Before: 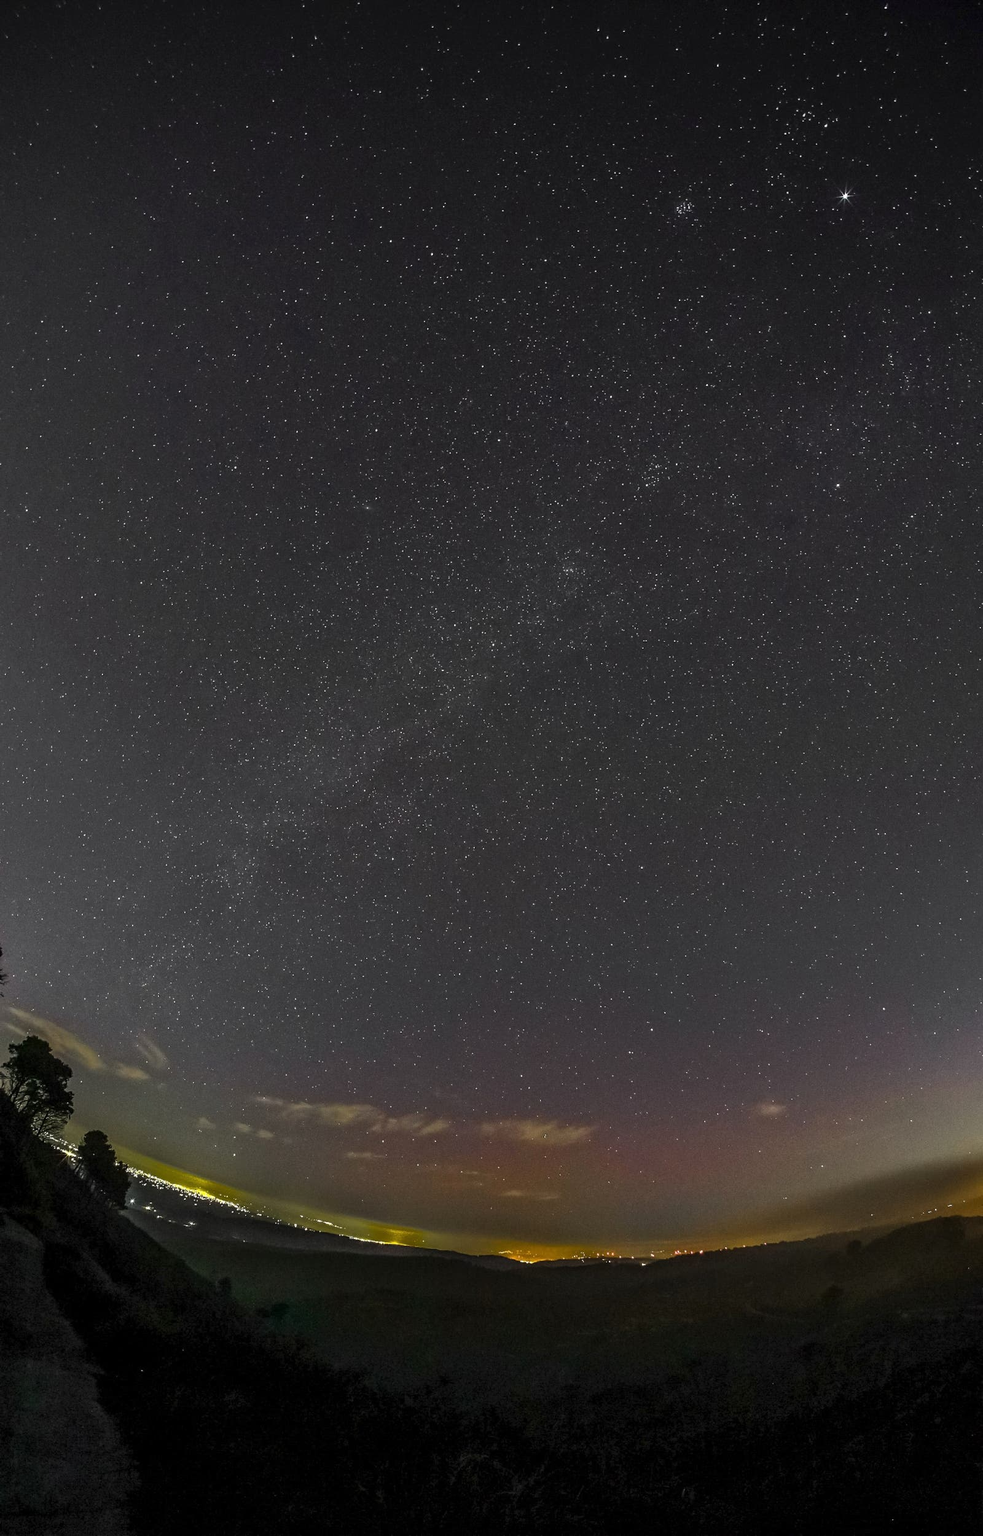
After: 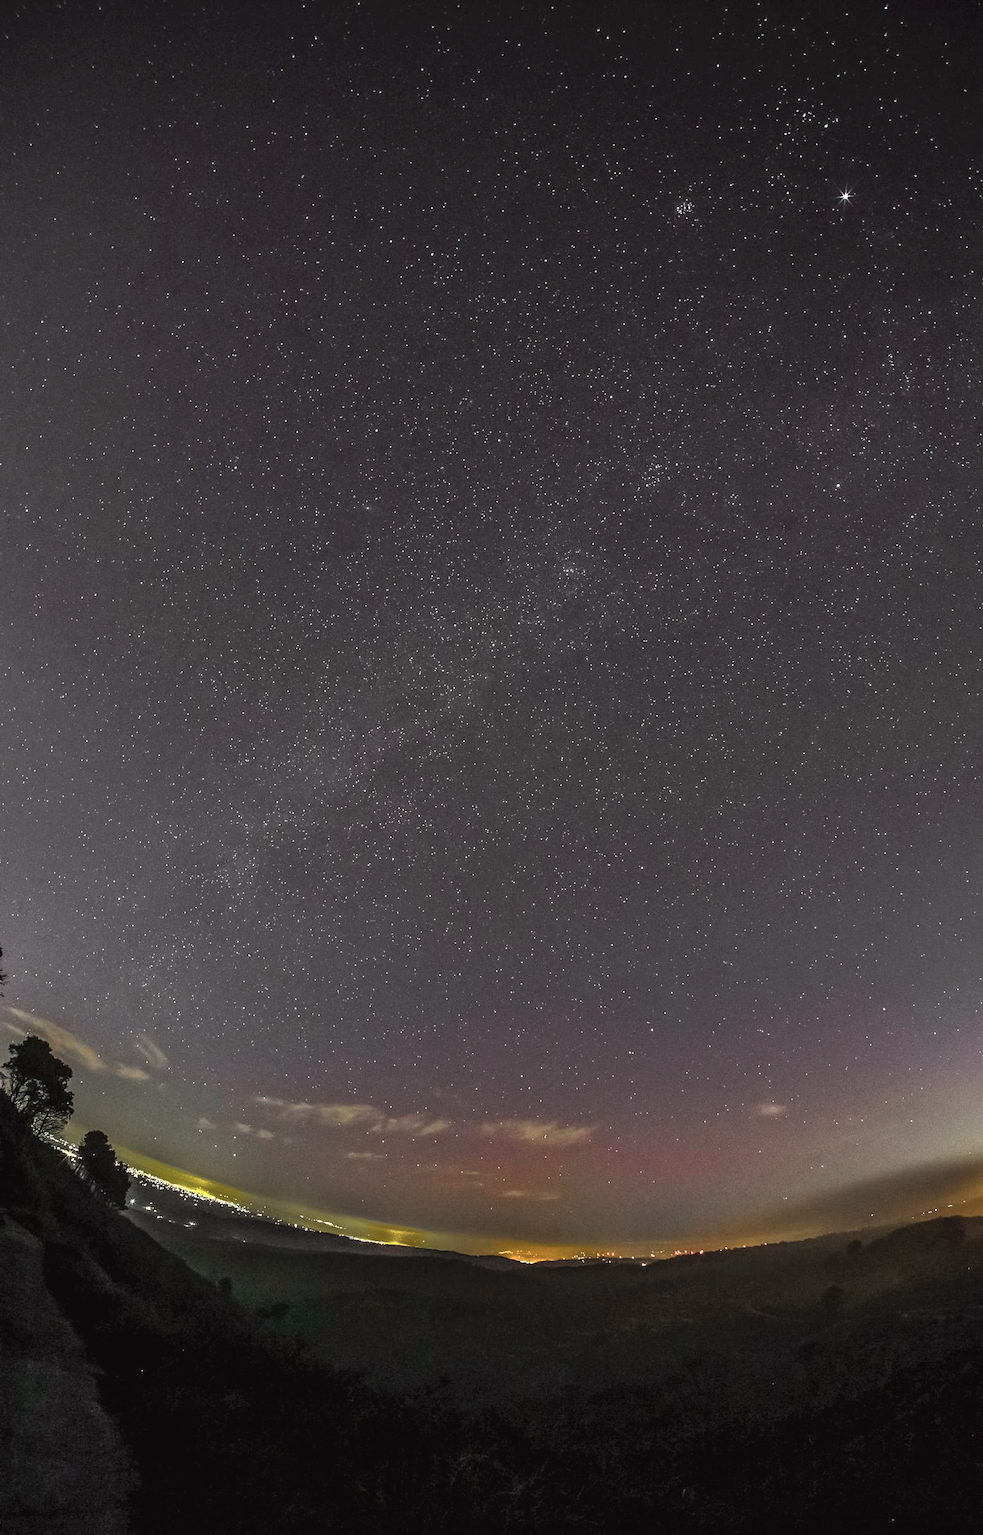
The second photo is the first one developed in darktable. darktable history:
tone curve: curves: ch0 [(0.003, 0.029) (0.188, 0.252) (0.46, 0.56) (0.608, 0.748) (0.871, 0.955) (1, 1)]; ch1 [(0, 0) (0.35, 0.356) (0.45, 0.453) (0.508, 0.515) (0.618, 0.634) (1, 1)]; ch2 [(0, 0) (0.456, 0.469) (0.5, 0.5) (0.634, 0.625) (1, 1)], color space Lab, independent channels, preserve colors none
